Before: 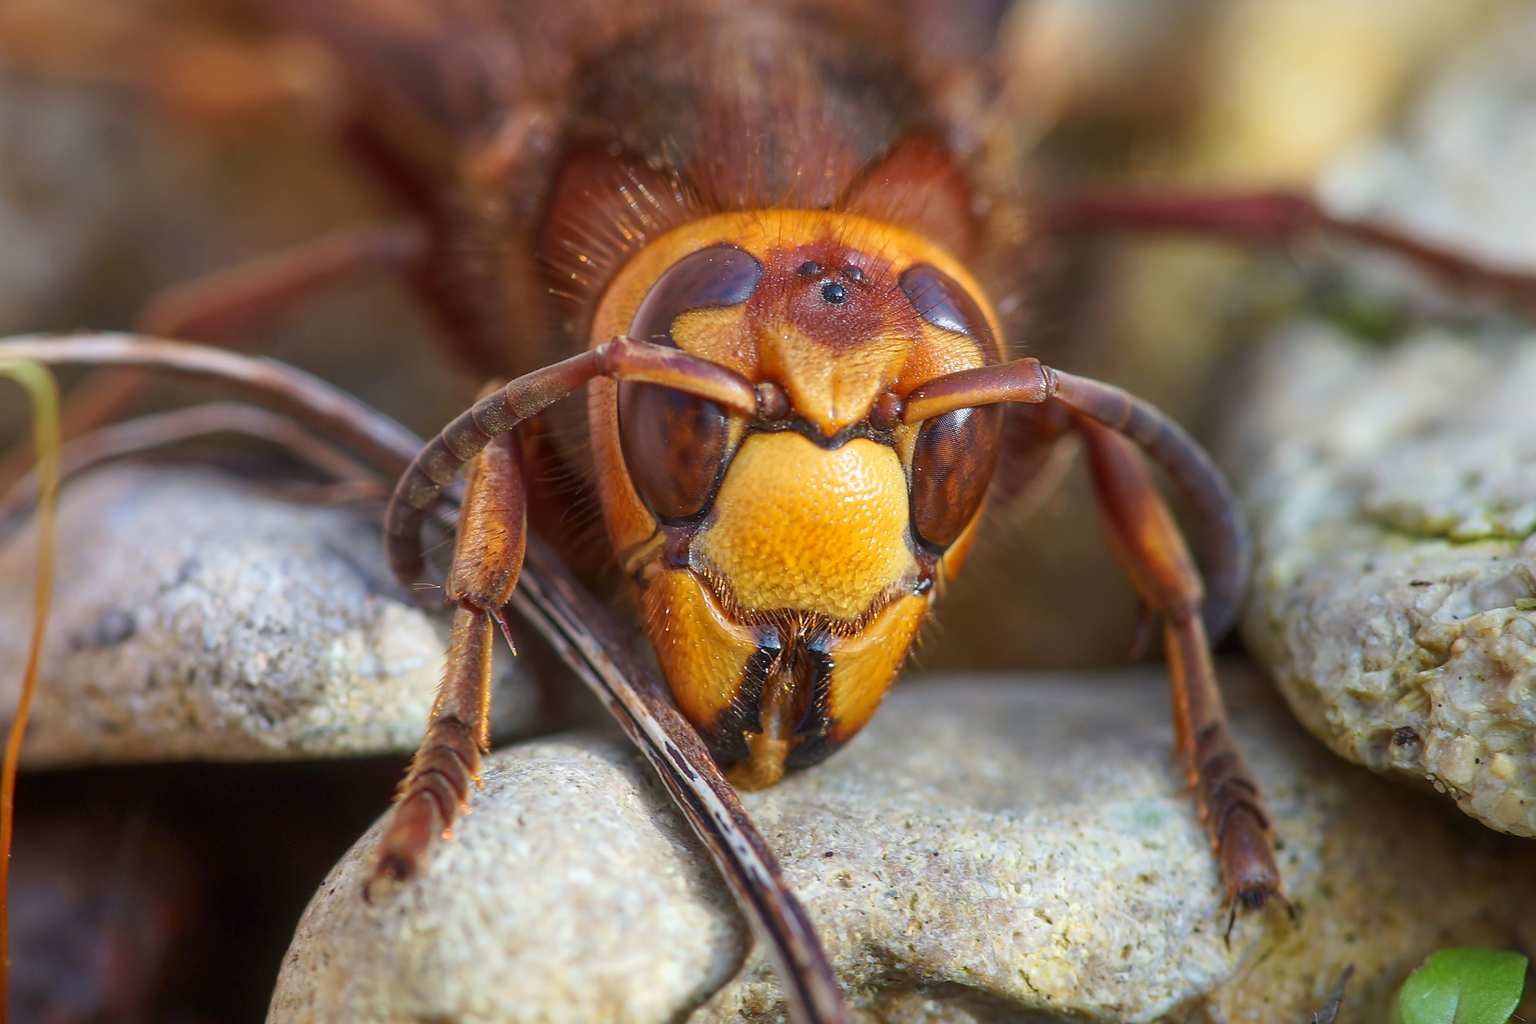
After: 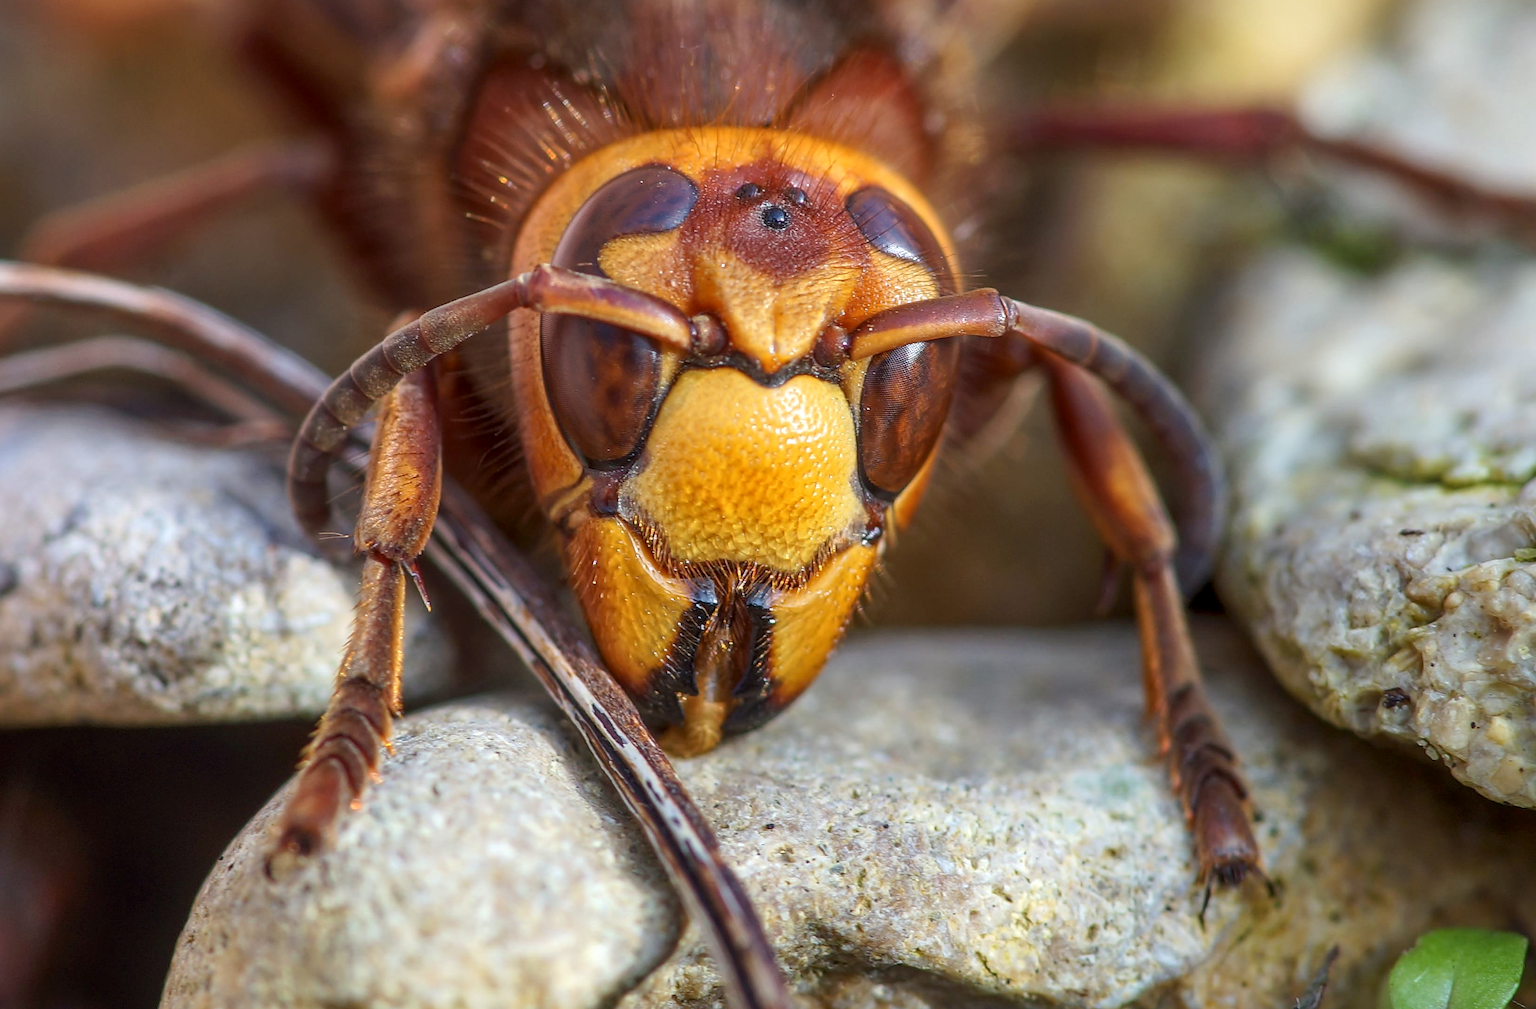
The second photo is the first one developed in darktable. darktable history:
local contrast: on, module defaults
crop and rotate: left 7.786%, top 9.08%
